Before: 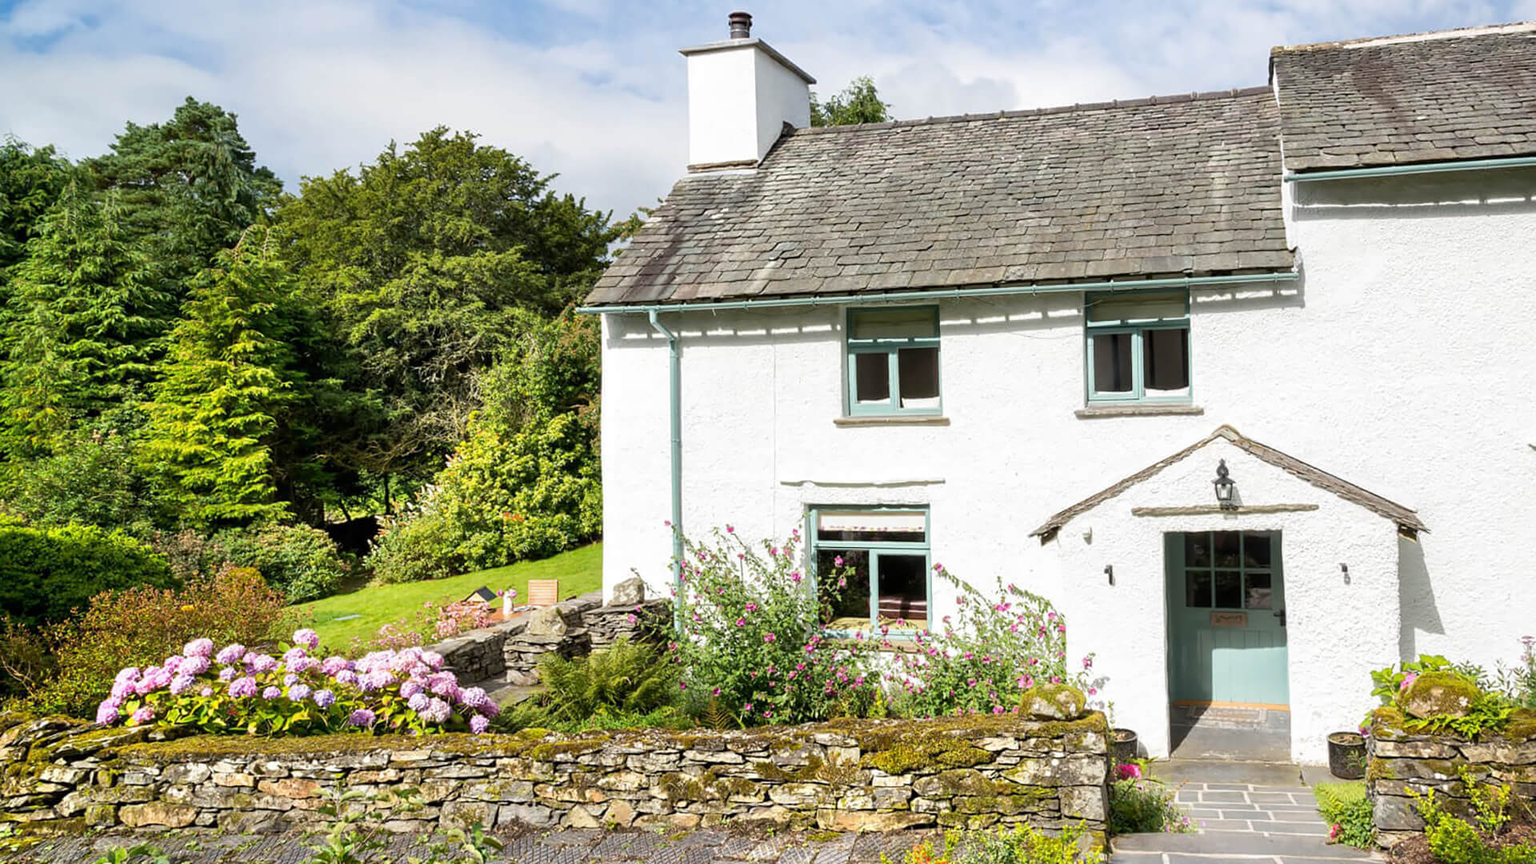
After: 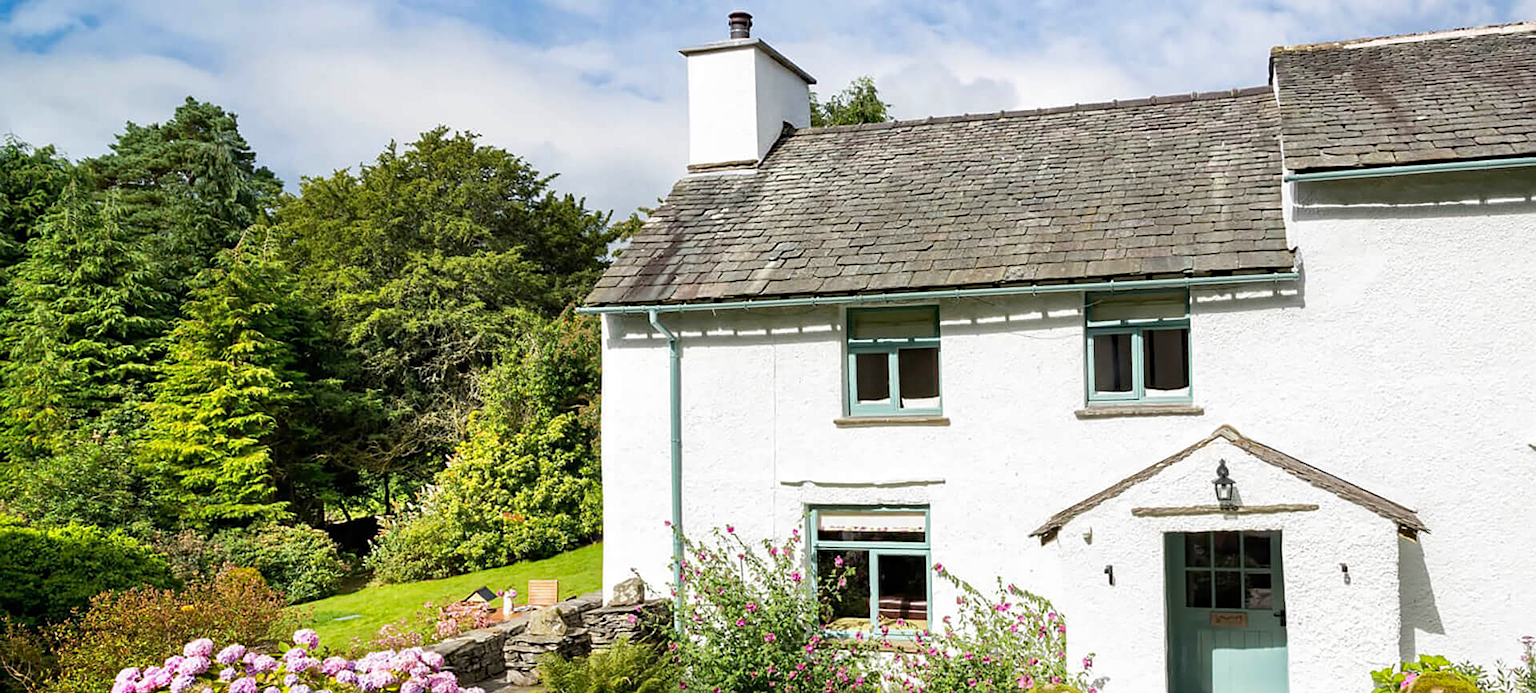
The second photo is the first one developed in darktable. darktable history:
crop: bottom 19.644%
sharpen: amount 0.2
haze removal: strength 0.29, distance 0.25, compatibility mode true, adaptive false
